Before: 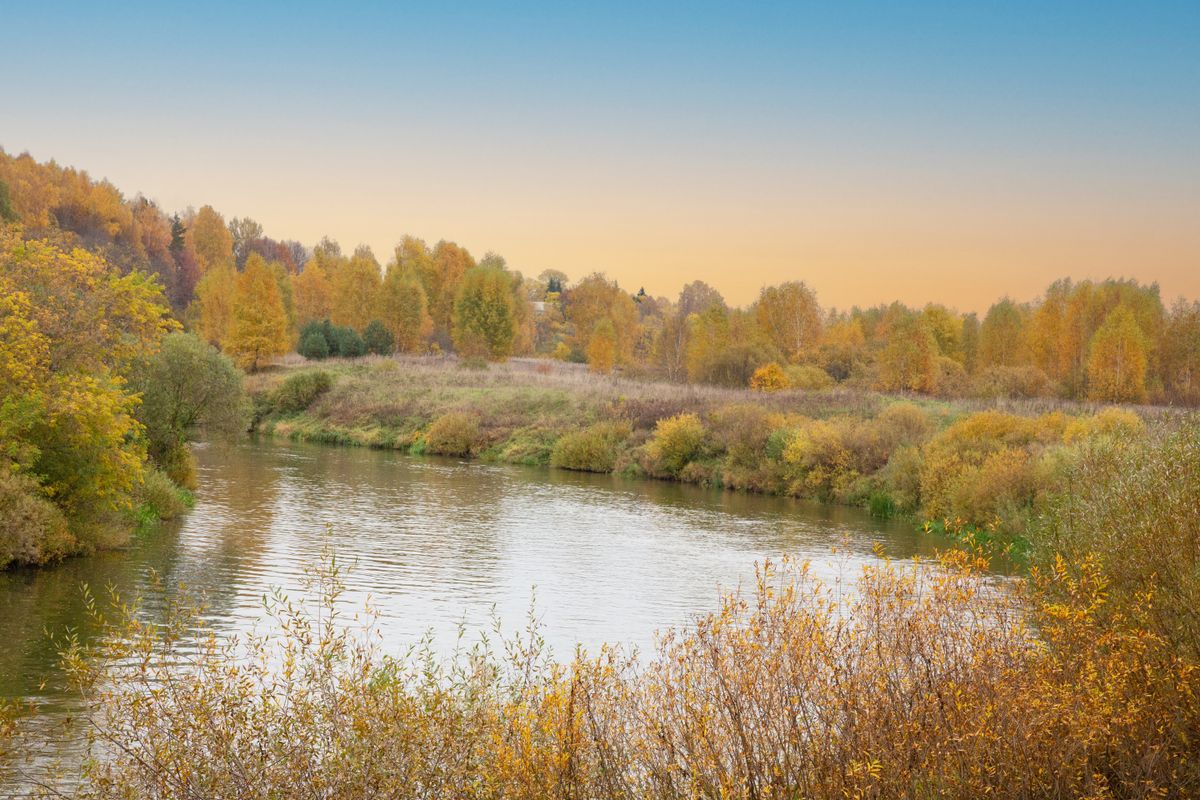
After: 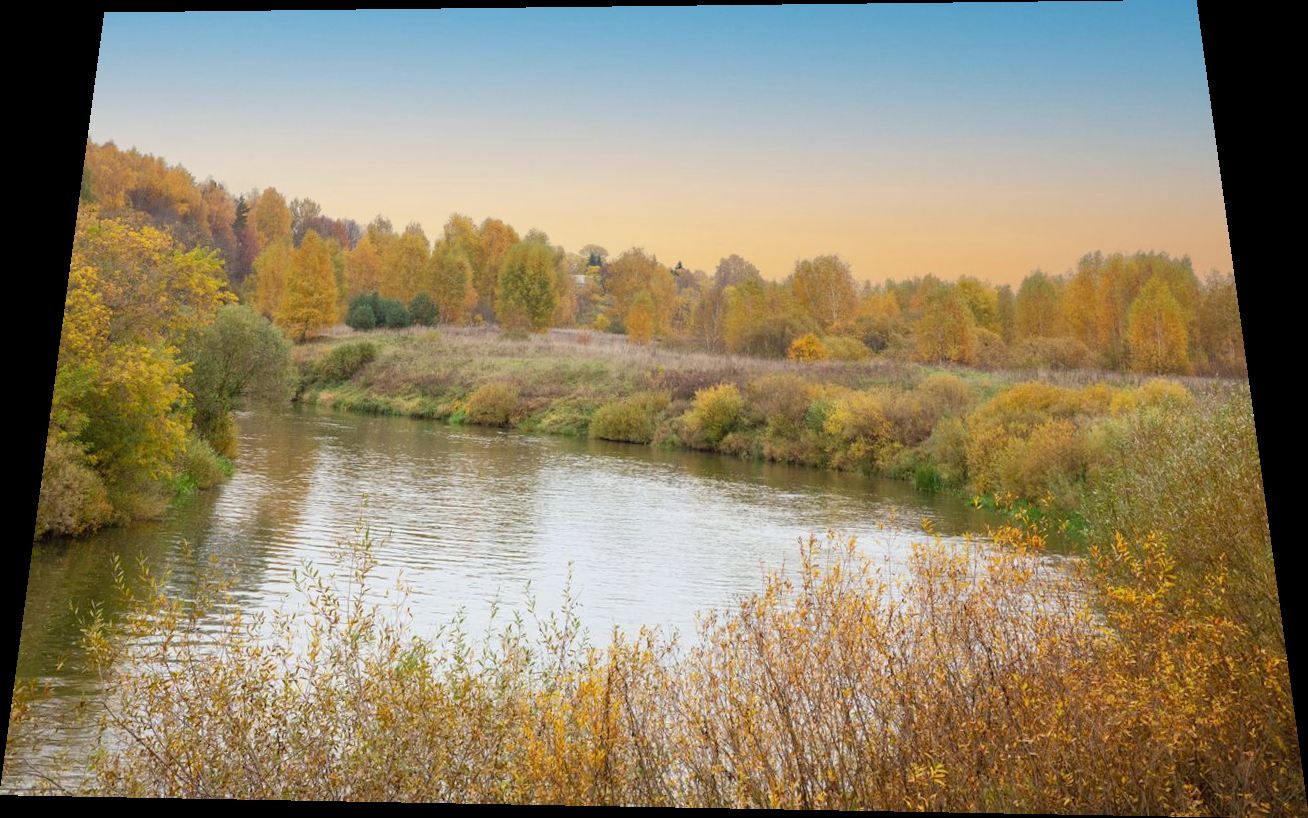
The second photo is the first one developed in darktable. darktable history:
rotate and perspective: rotation 0.128°, lens shift (vertical) -0.181, lens shift (horizontal) -0.044, shear 0.001, automatic cropping off
white balance: red 0.986, blue 1.01
